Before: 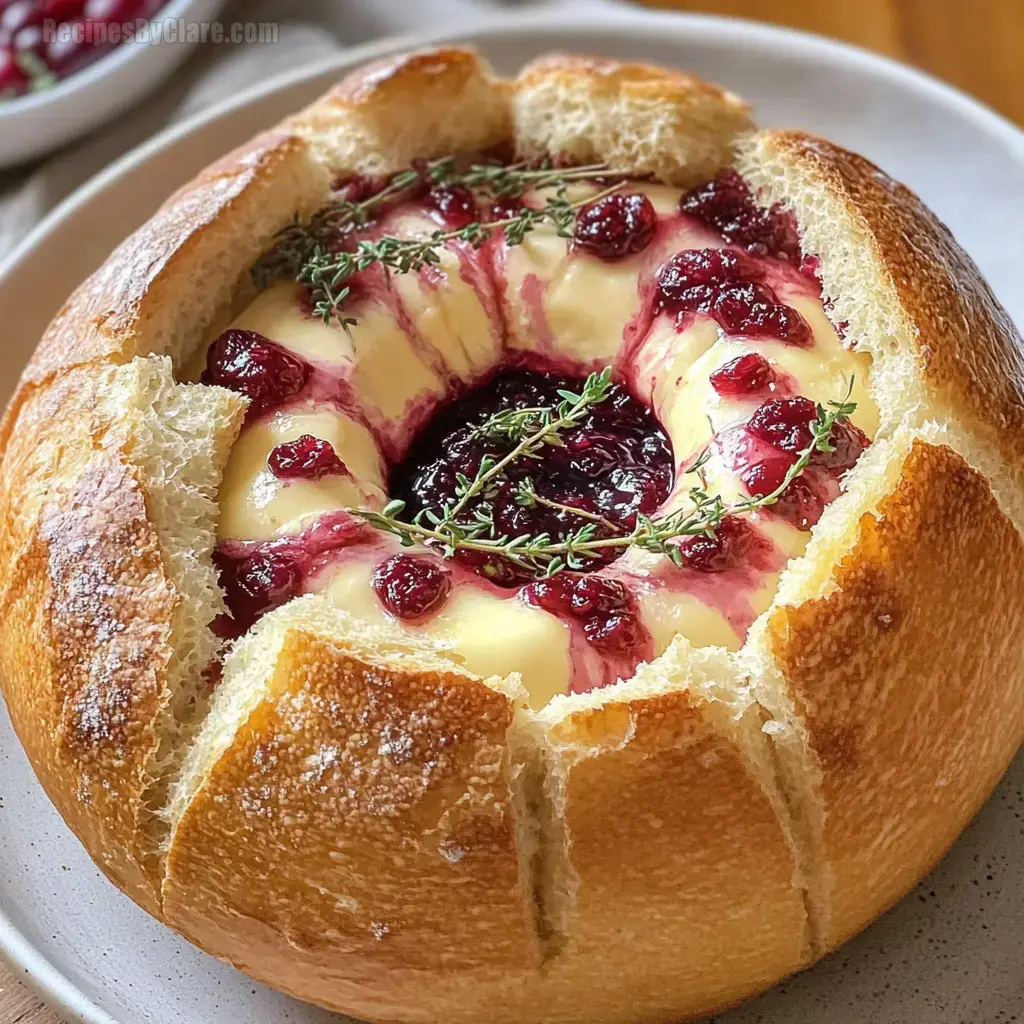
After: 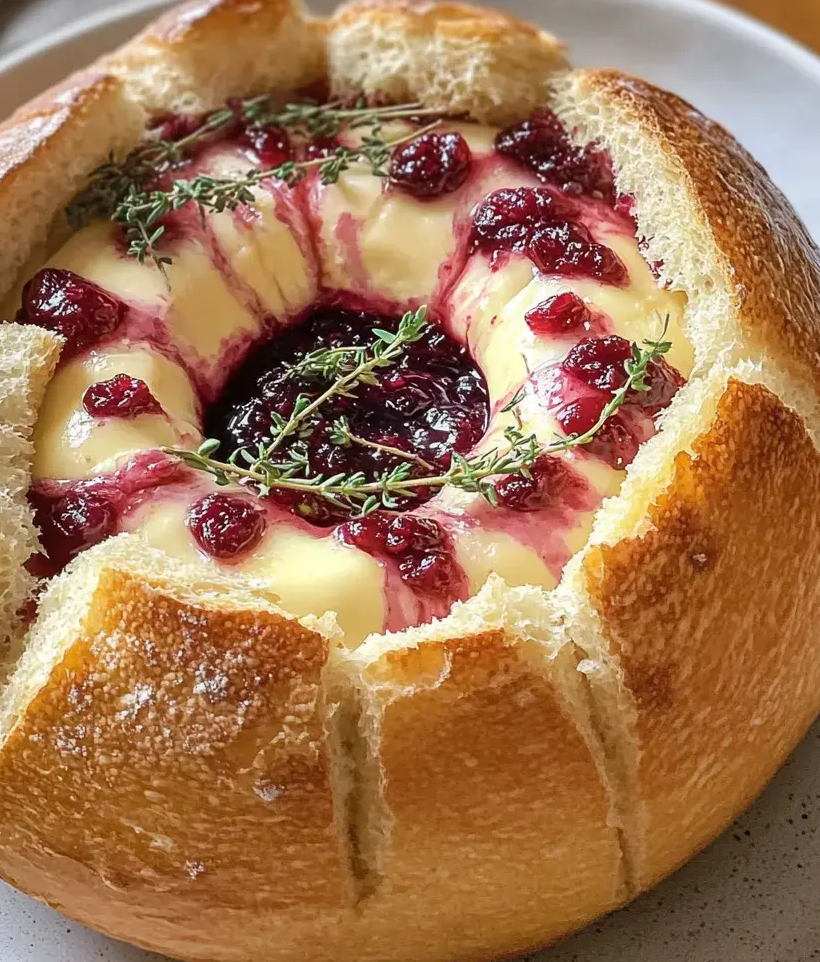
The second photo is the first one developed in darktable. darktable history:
crop and rotate: left 18.072%, top 5.974%, right 1.783%
